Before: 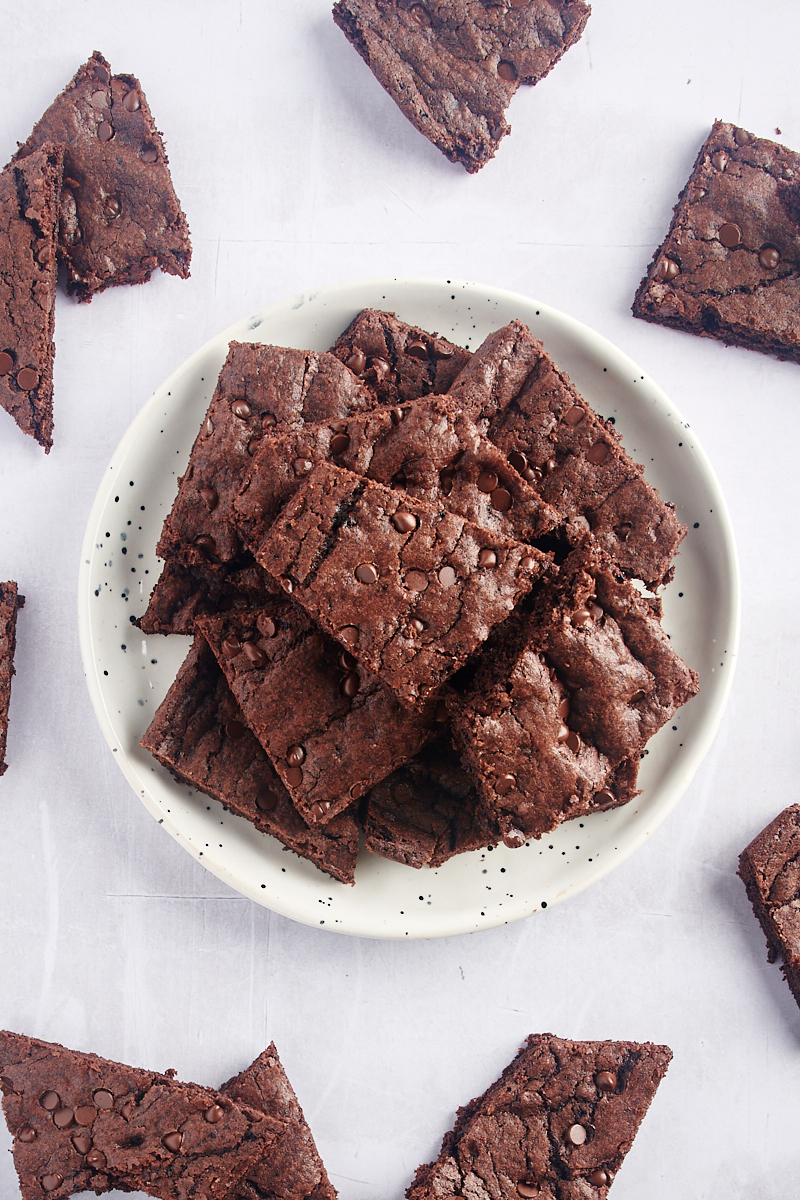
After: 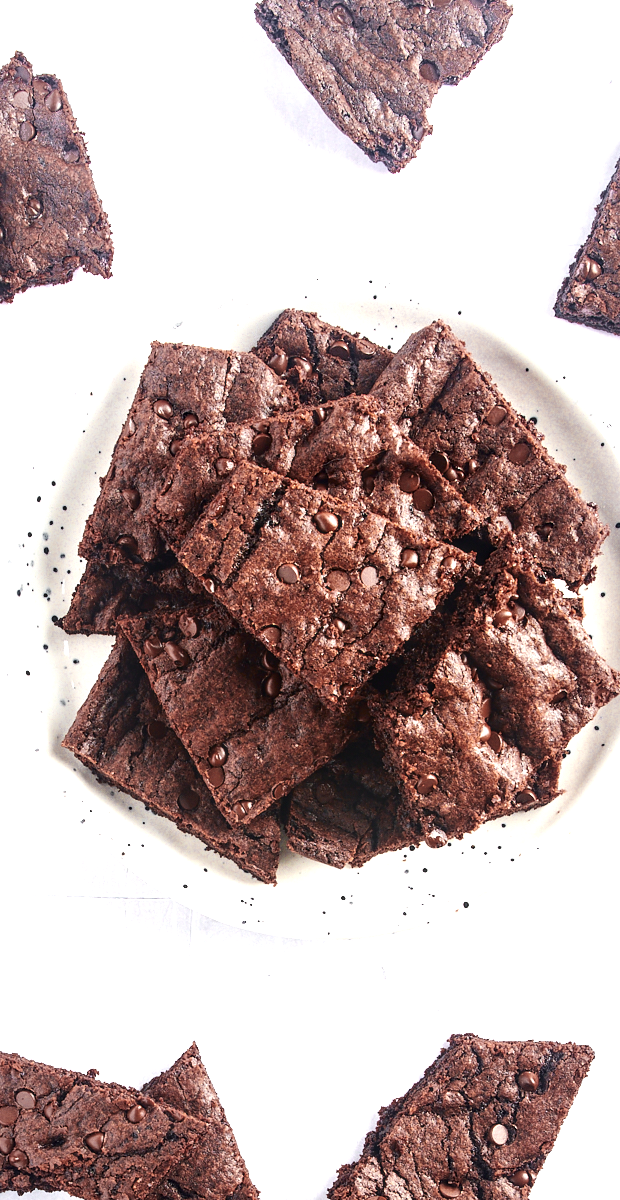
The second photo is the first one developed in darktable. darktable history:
crop: left 9.862%, right 12.583%
exposure: exposure 1.056 EV, compensate highlight preservation false
local contrast: detail 130%
tone curve: curves: ch0 [(0, 0) (0.003, 0.008) (0.011, 0.008) (0.025, 0.011) (0.044, 0.017) (0.069, 0.029) (0.1, 0.045) (0.136, 0.067) (0.177, 0.103) (0.224, 0.151) (0.277, 0.21) (0.335, 0.285) (0.399, 0.37) (0.468, 0.462) (0.543, 0.568) (0.623, 0.679) (0.709, 0.79) (0.801, 0.876) (0.898, 0.936) (1, 1)], color space Lab, independent channels, preserve colors none
color zones: curves: ch0 [(0.035, 0.242) (0.25, 0.5) (0.384, 0.214) (0.488, 0.255) (0.75, 0.5)]; ch1 [(0.063, 0.379) (0.25, 0.5) (0.354, 0.201) (0.489, 0.085) (0.729, 0.271)]; ch2 [(0.25, 0.5) (0.38, 0.517) (0.442, 0.51) (0.735, 0.456)]
